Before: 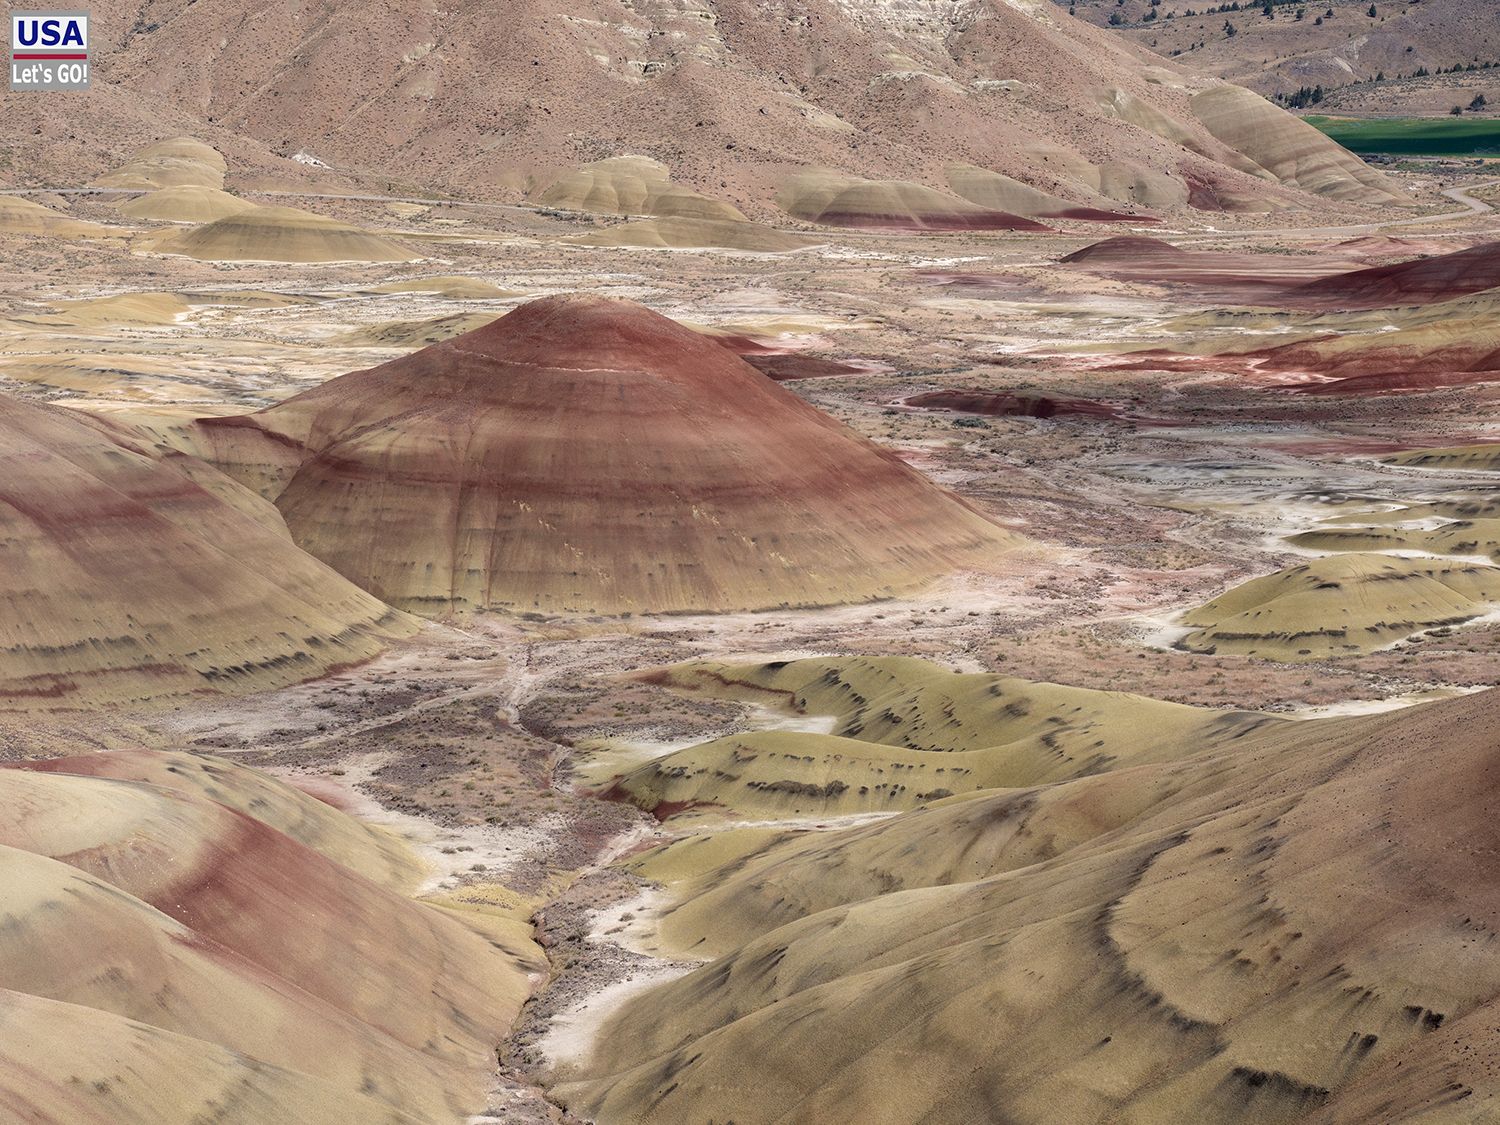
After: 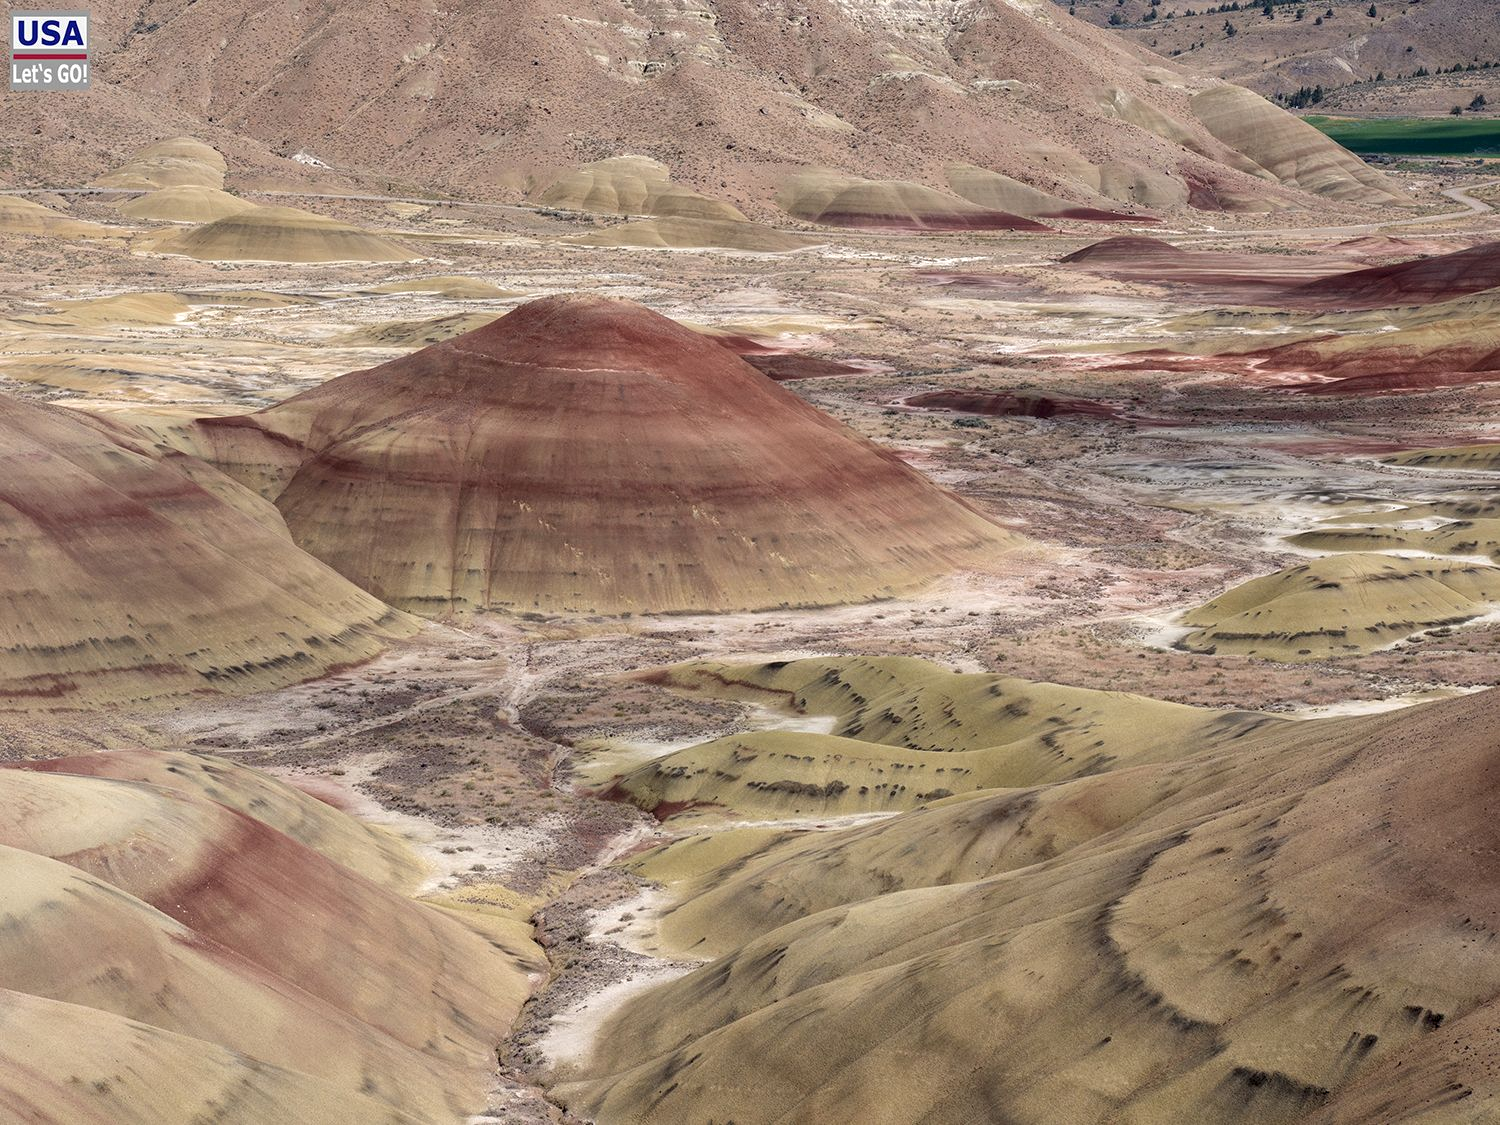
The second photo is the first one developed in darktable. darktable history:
exposure: compensate highlight preservation false
local contrast: highlights 100%, shadows 100%, detail 120%, midtone range 0.2
